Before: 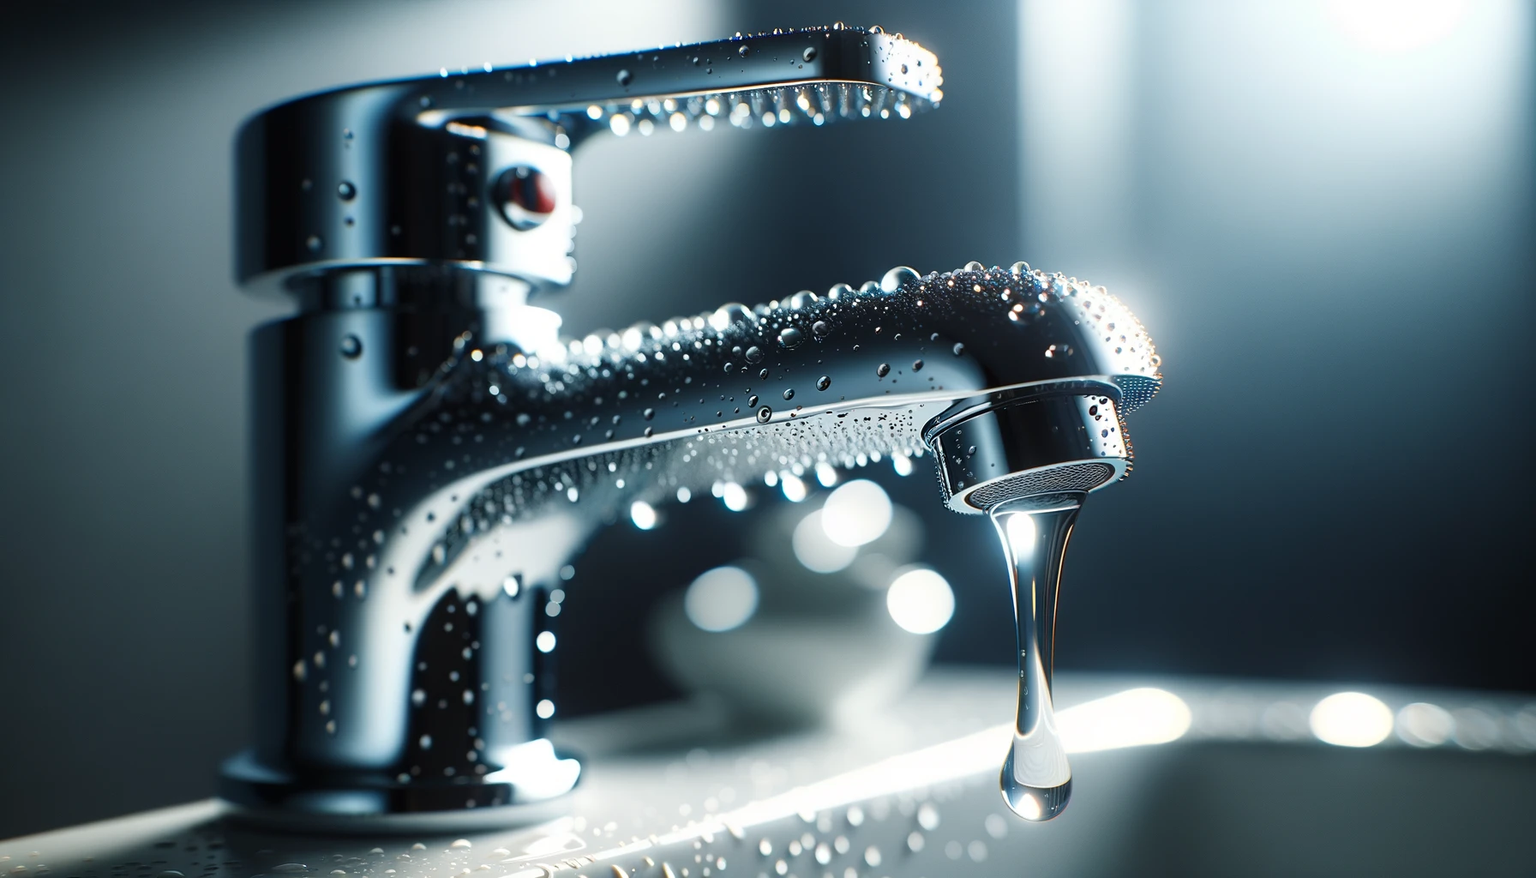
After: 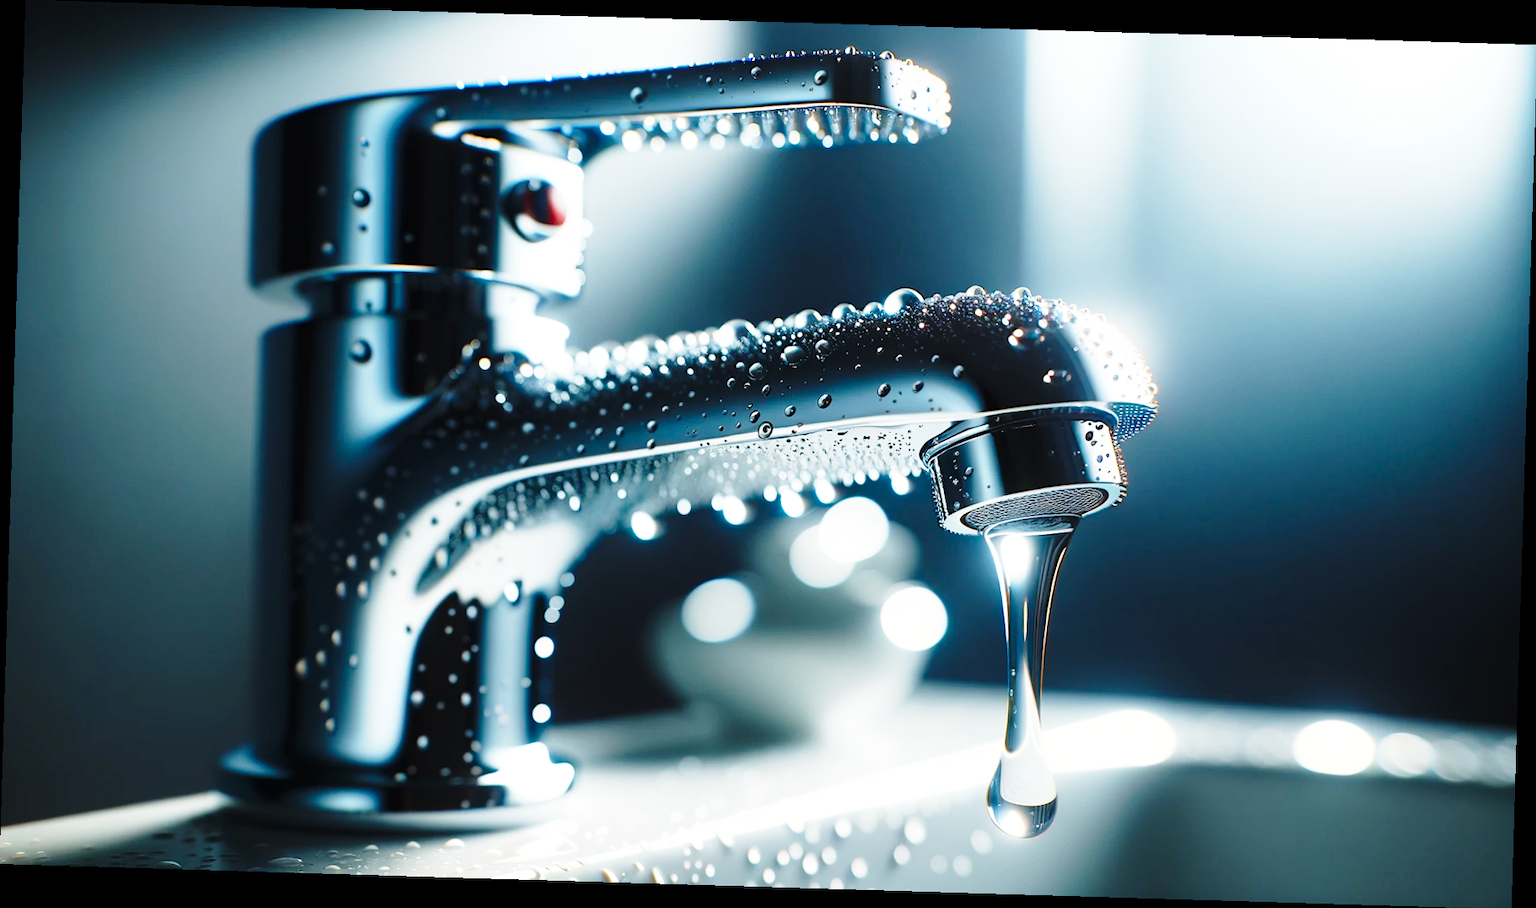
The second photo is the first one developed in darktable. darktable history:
rotate and perspective: rotation 1.72°, automatic cropping off
color contrast: green-magenta contrast 1.1, blue-yellow contrast 1.1, unbound 0
base curve: curves: ch0 [(0, 0) (0.028, 0.03) (0.121, 0.232) (0.46, 0.748) (0.859, 0.968) (1, 1)], preserve colors none
